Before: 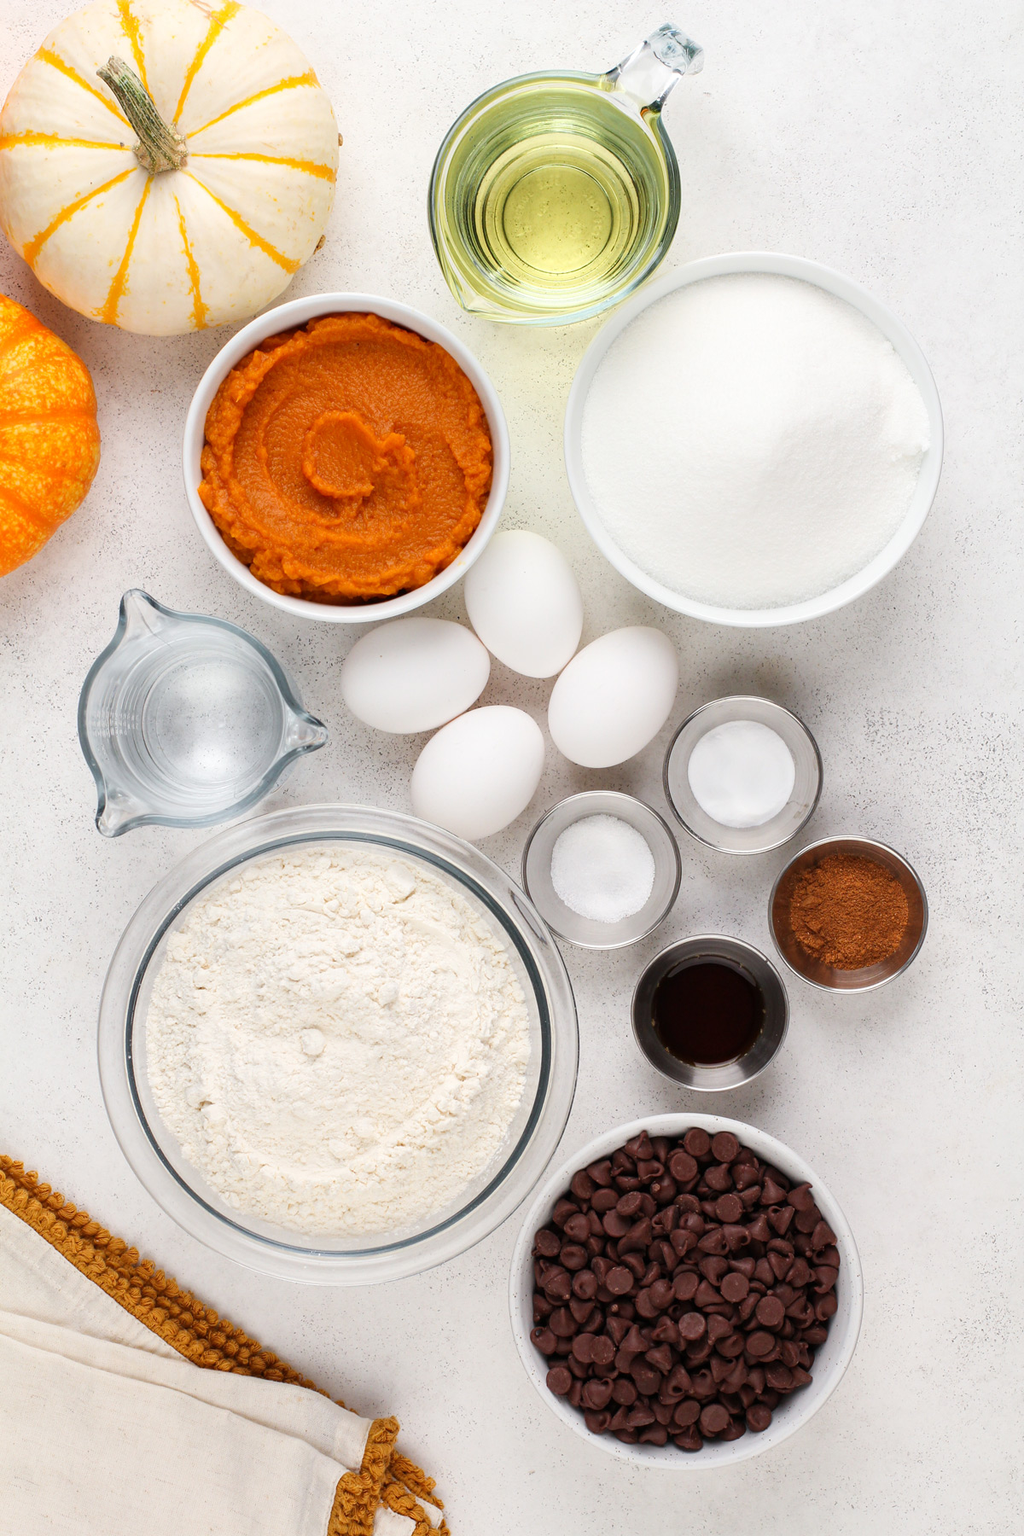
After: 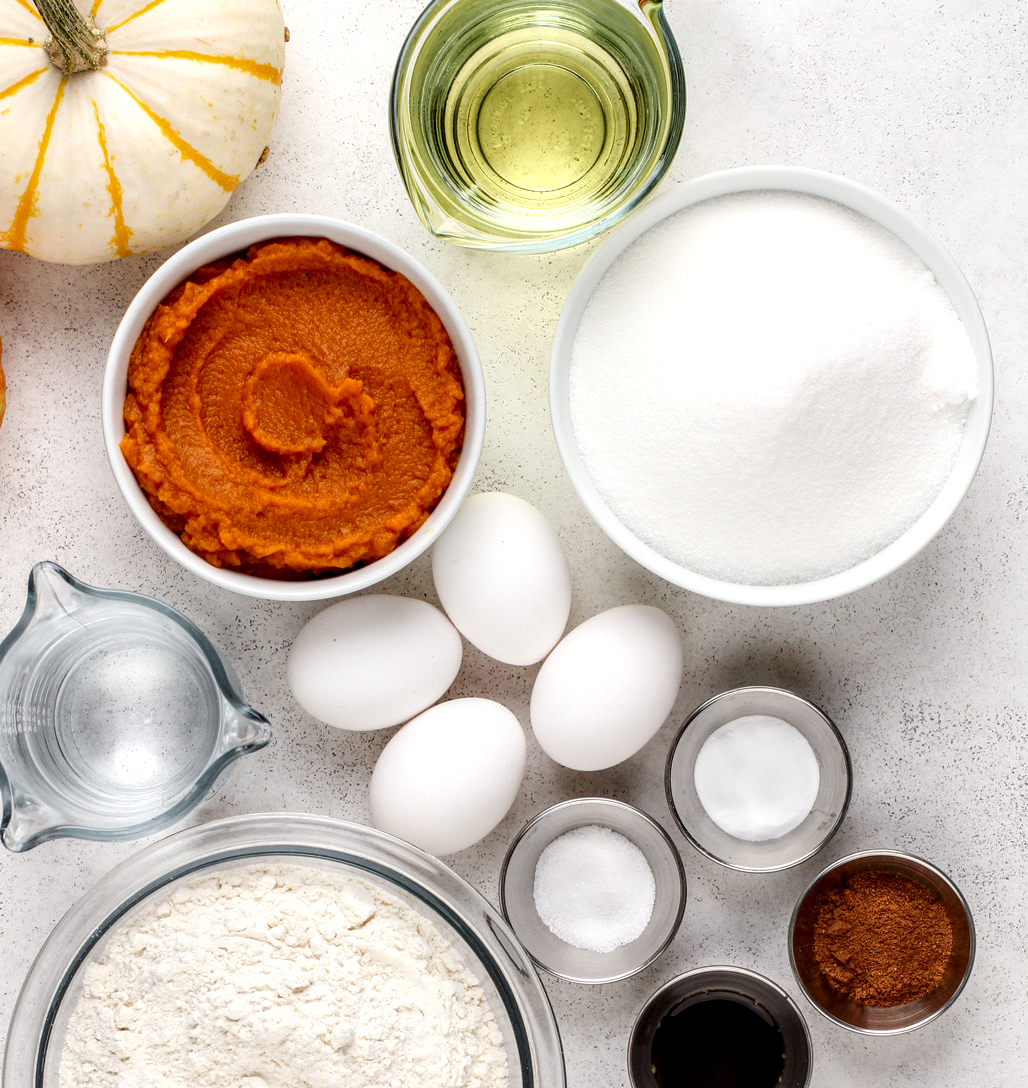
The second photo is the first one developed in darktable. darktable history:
local contrast: highlights 60%, shadows 60%, detail 160%
crop and rotate: left 9.345%, top 7.22%, right 4.982%, bottom 32.331%
